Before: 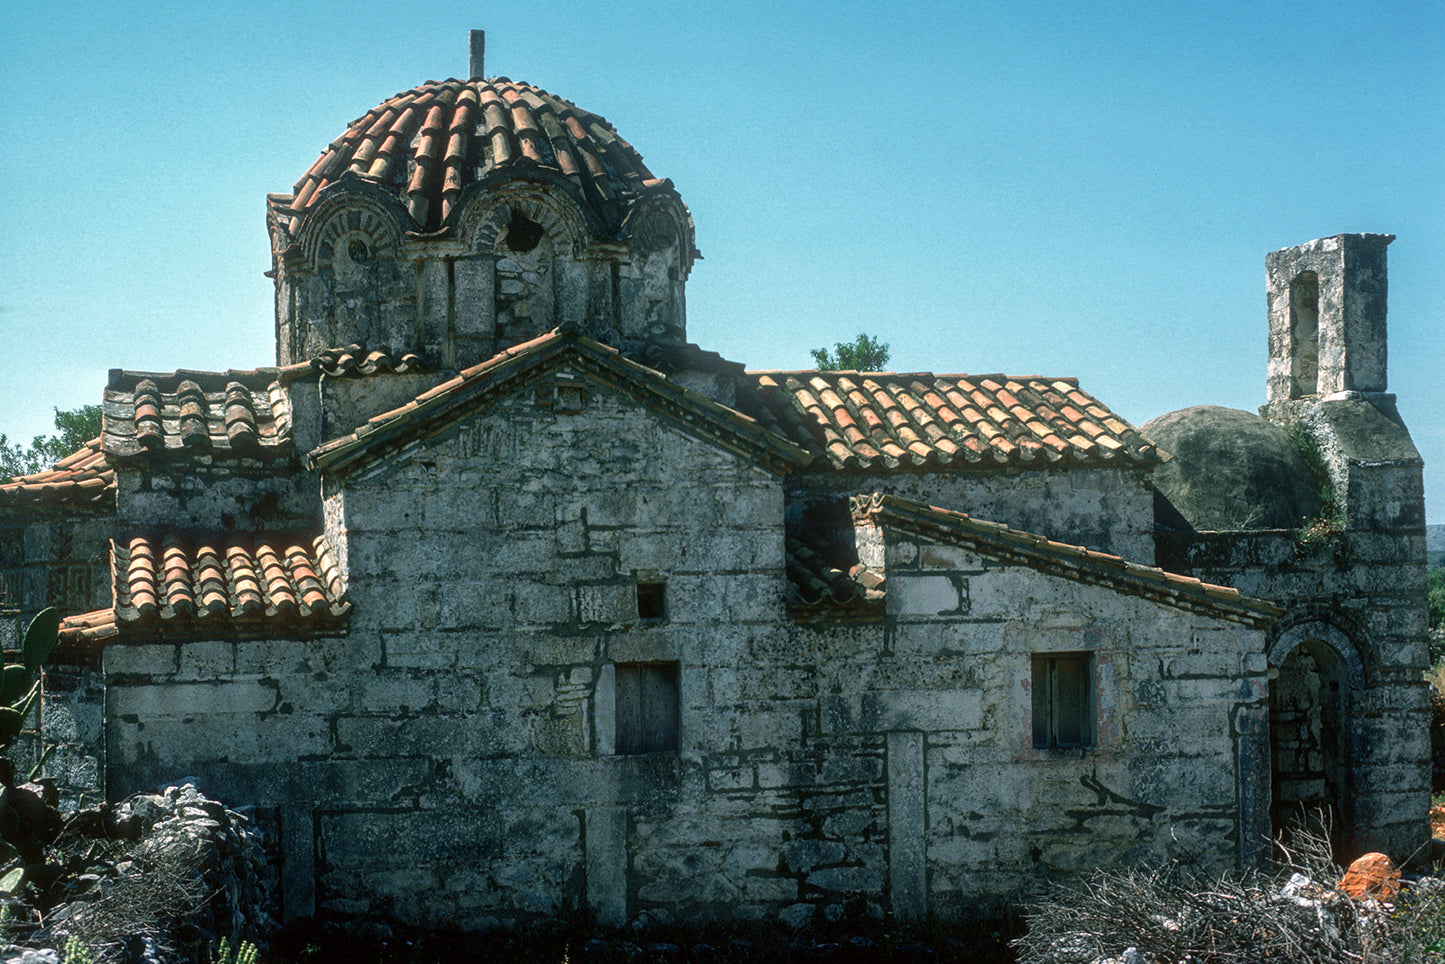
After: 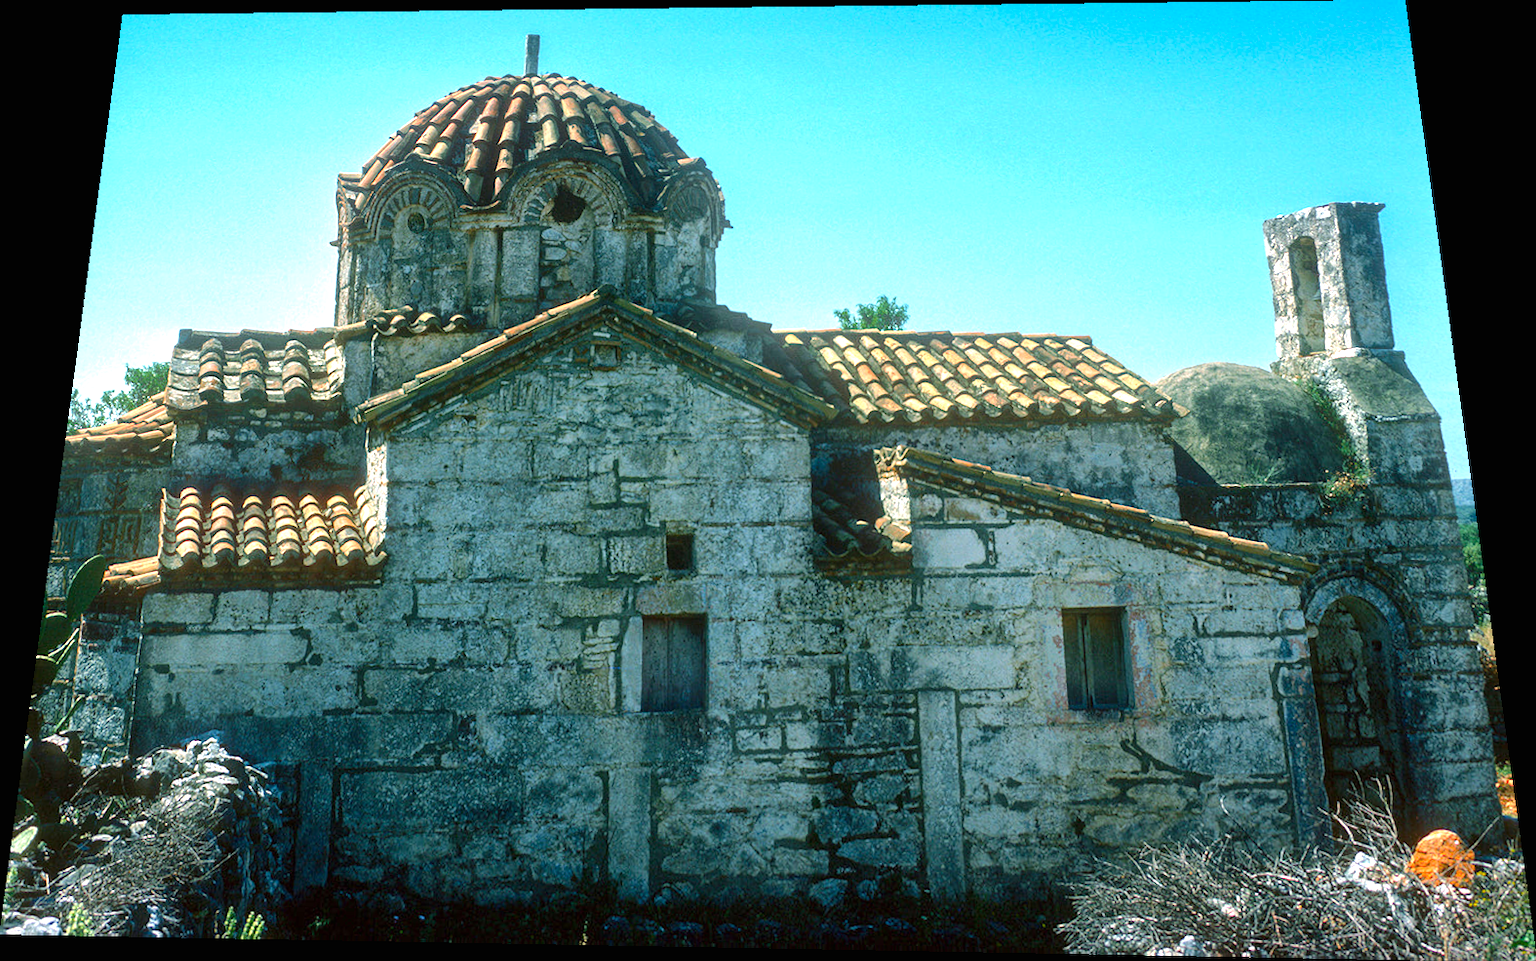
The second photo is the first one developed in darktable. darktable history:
rotate and perspective: rotation 0.128°, lens shift (vertical) -0.181, lens shift (horizontal) -0.044, shear 0.001, automatic cropping off
color balance rgb: perceptual saturation grading › global saturation 25%, perceptual brilliance grading › mid-tones 10%, perceptual brilliance grading › shadows 15%, global vibrance 20%
exposure: black level correction 0, exposure 0.7 EV, compensate exposure bias true, compensate highlight preservation false
